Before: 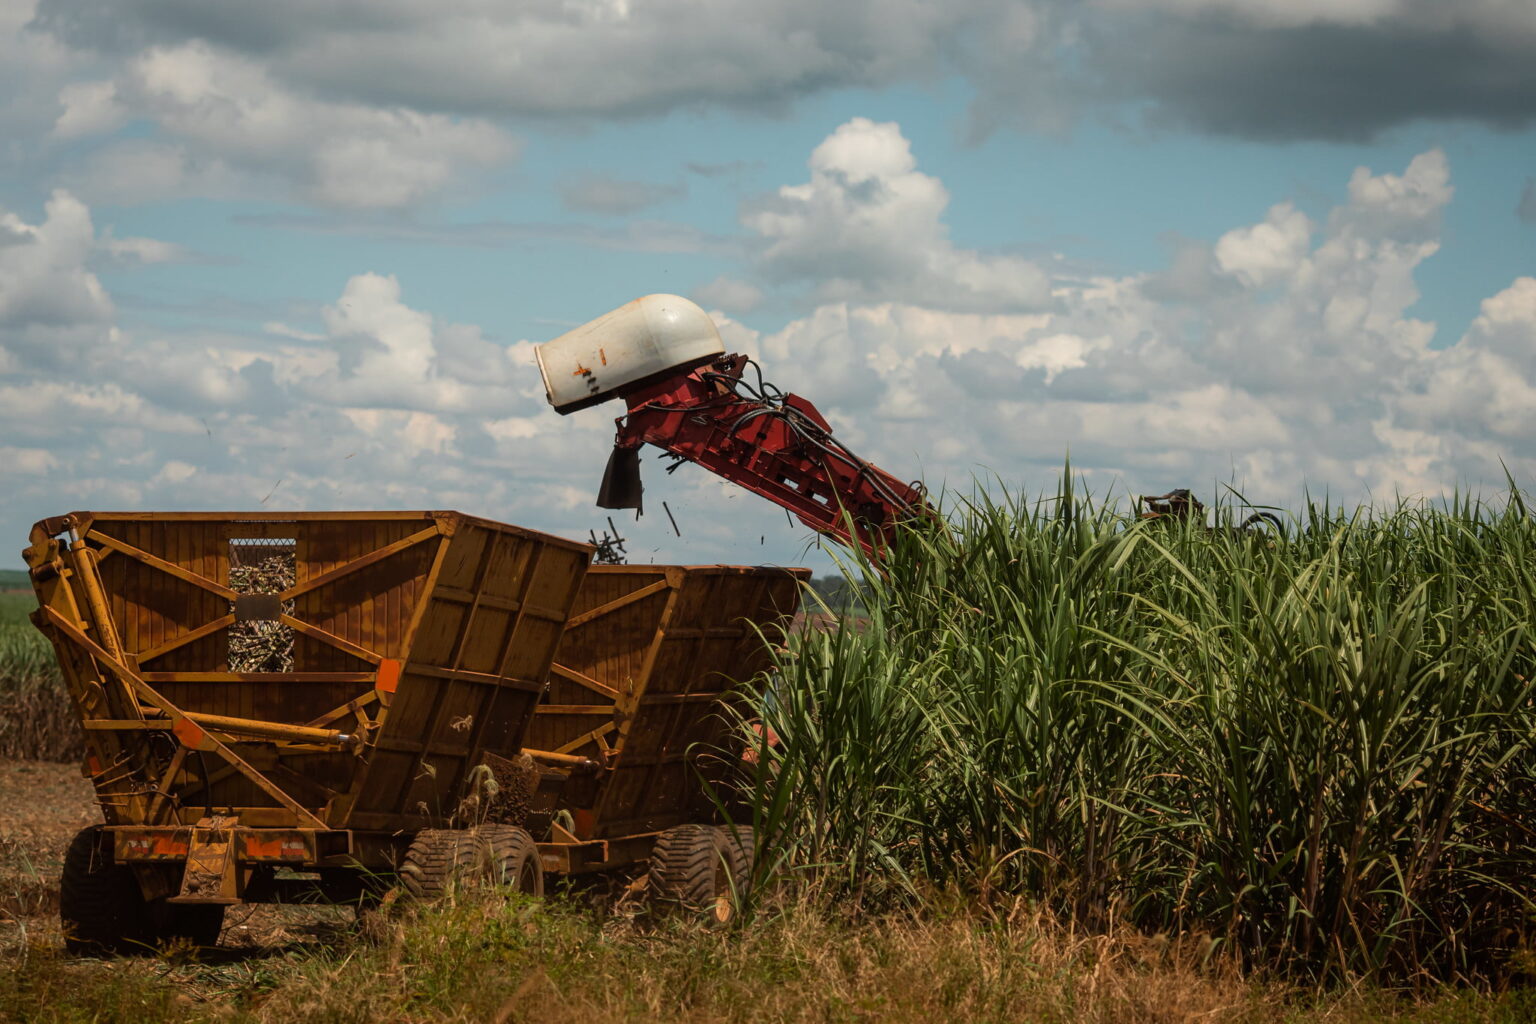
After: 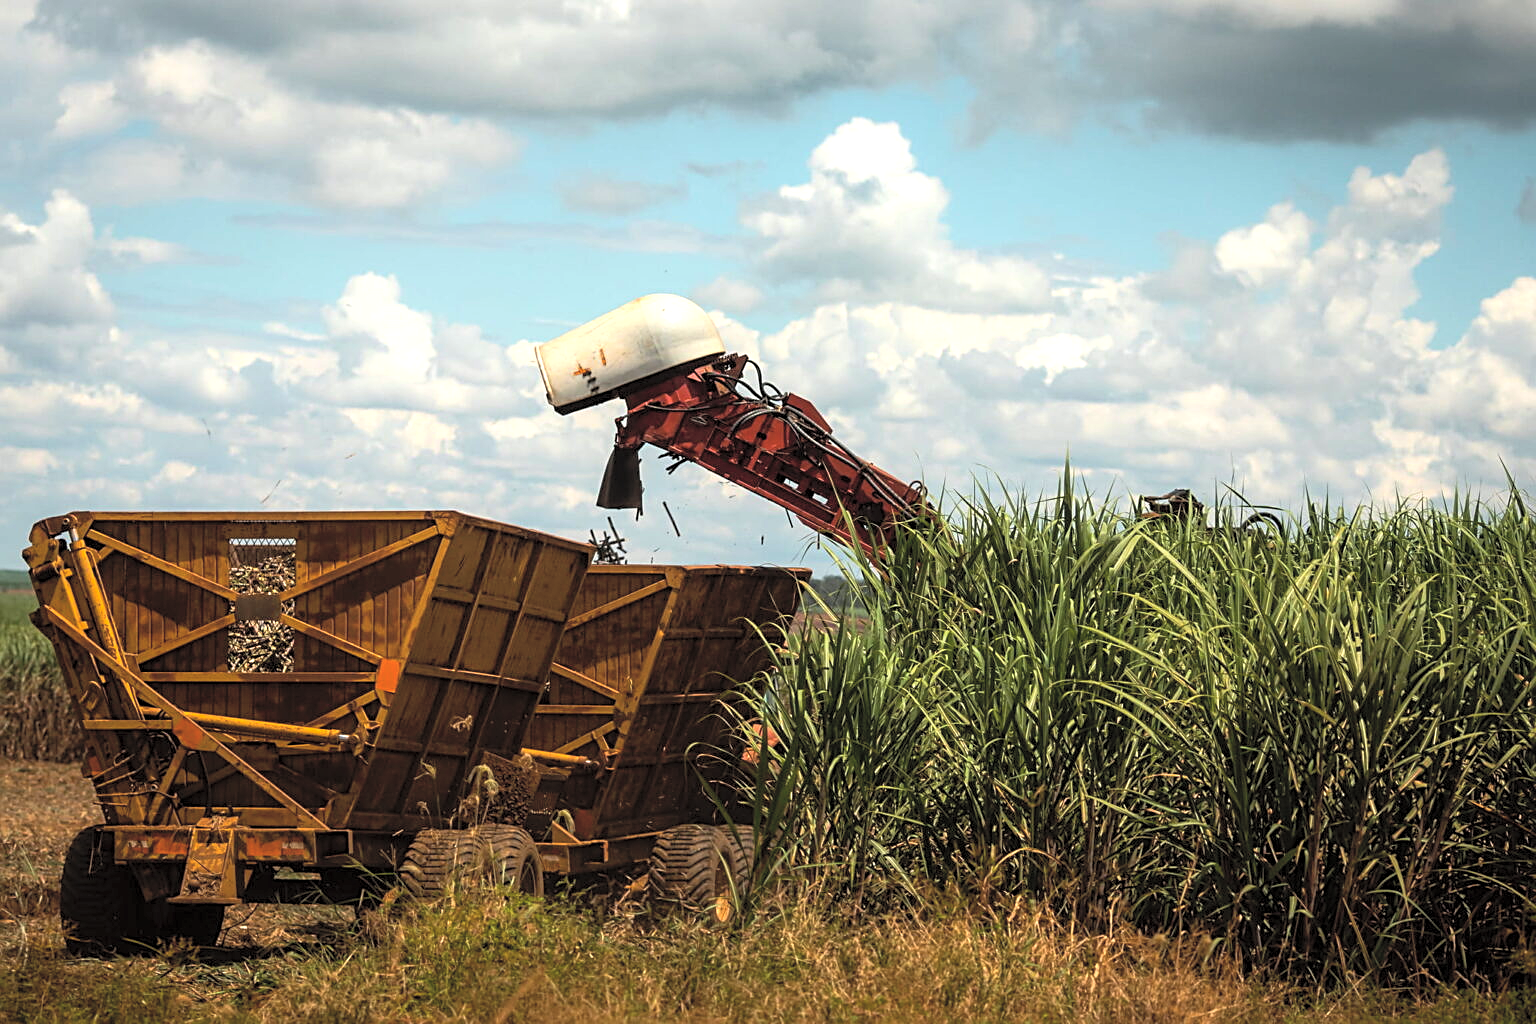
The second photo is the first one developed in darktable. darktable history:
contrast brightness saturation: brightness 0.276
sharpen: on, module defaults
tone equalizer: -8 EV -0.377 EV, -7 EV -0.4 EV, -6 EV -0.34 EV, -5 EV -0.19 EV, -3 EV 0.227 EV, -2 EV 0.352 EV, -1 EV 0.39 EV, +0 EV 0.416 EV, smoothing diameter 24.84%, edges refinement/feathering 9.58, preserve details guided filter
color correction: highlights b* -0.059
exposure: black level correction 0.001, exposure -0.124 EV, compensate highlight preservation false
local contrast: highlights 103%, shadows 98%, detail 119%, midtone range 0.2
color balance rgb: perceptual saturation grading › global saturation 19.876%, perceptual brilliance grading › highlights 14.54%, perceptual brilliance grading › mid-tones -5.154%, perceptual brilliance grading › shadows -26.57%
